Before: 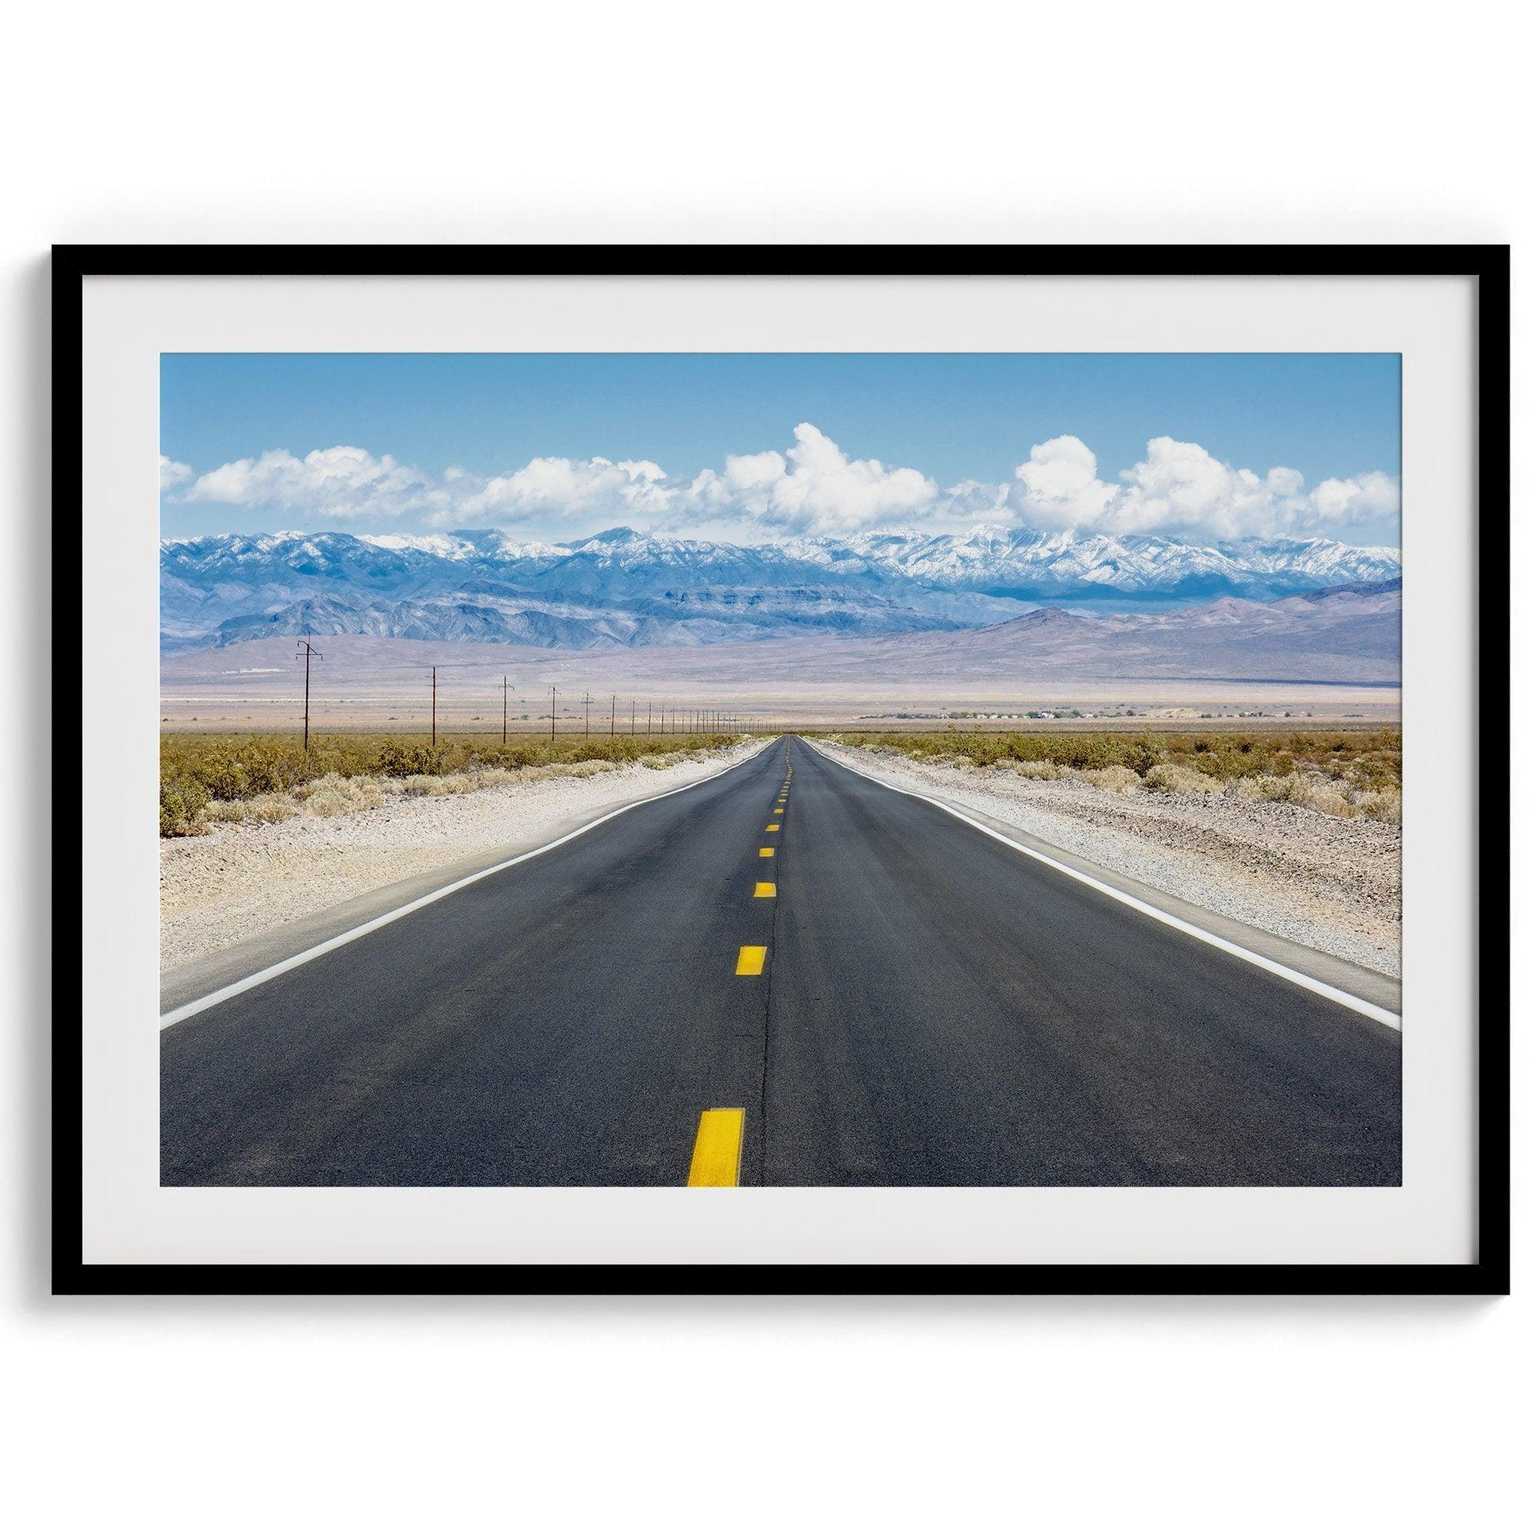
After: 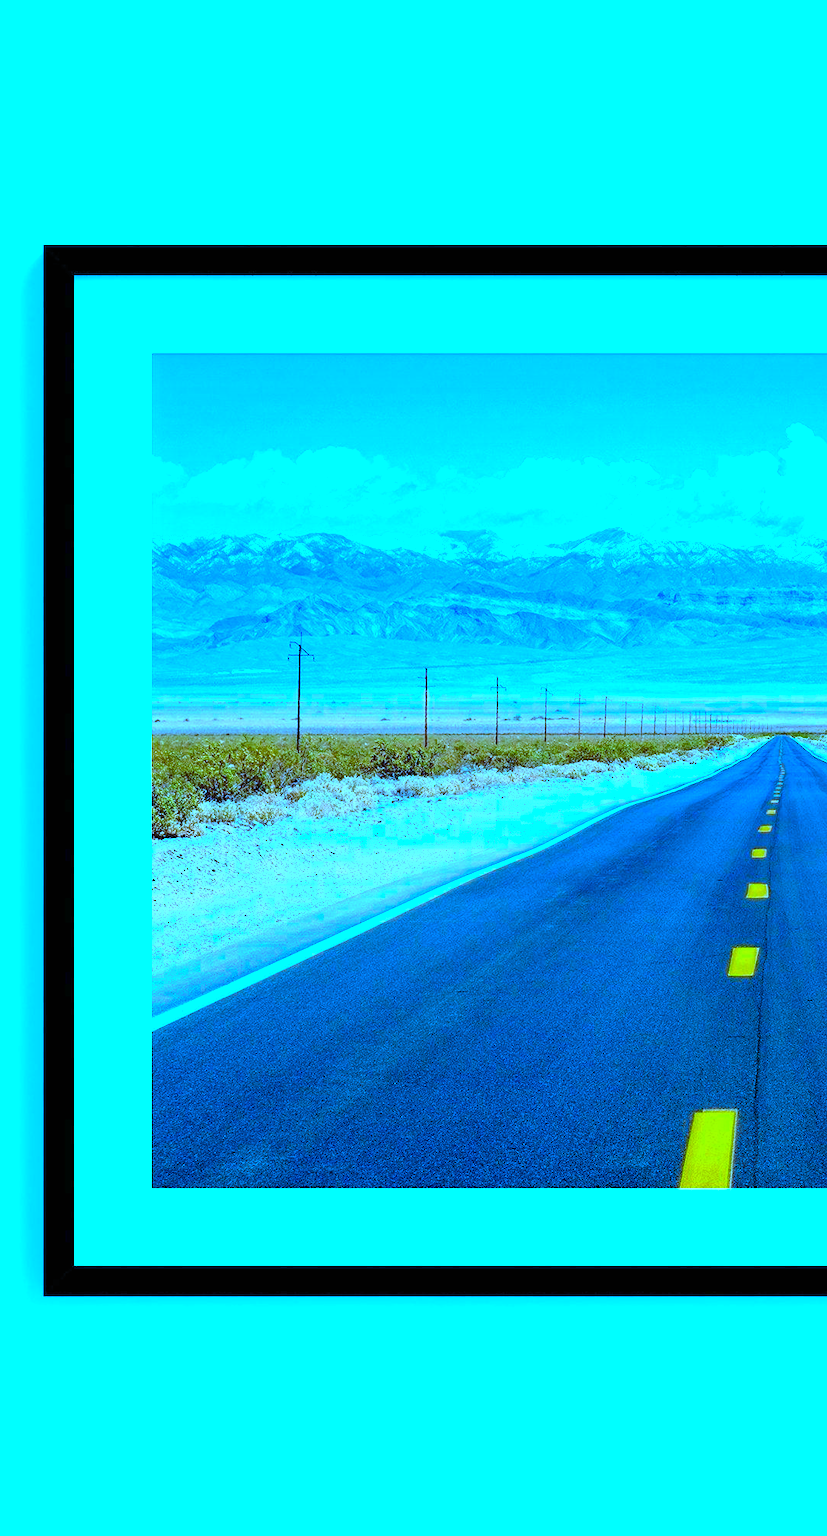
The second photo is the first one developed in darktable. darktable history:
color correction: highlights a* -10.77, highlights b* 9.8, saturation 1.72
exposure: black level correction 0, exposure 0.7 EV, compensate exposure bias true, compensate highlight preservation false
white balance: red 0.766, blue 1.537
crop: left 0.587%, right 45.588%, bottom 0.086%
